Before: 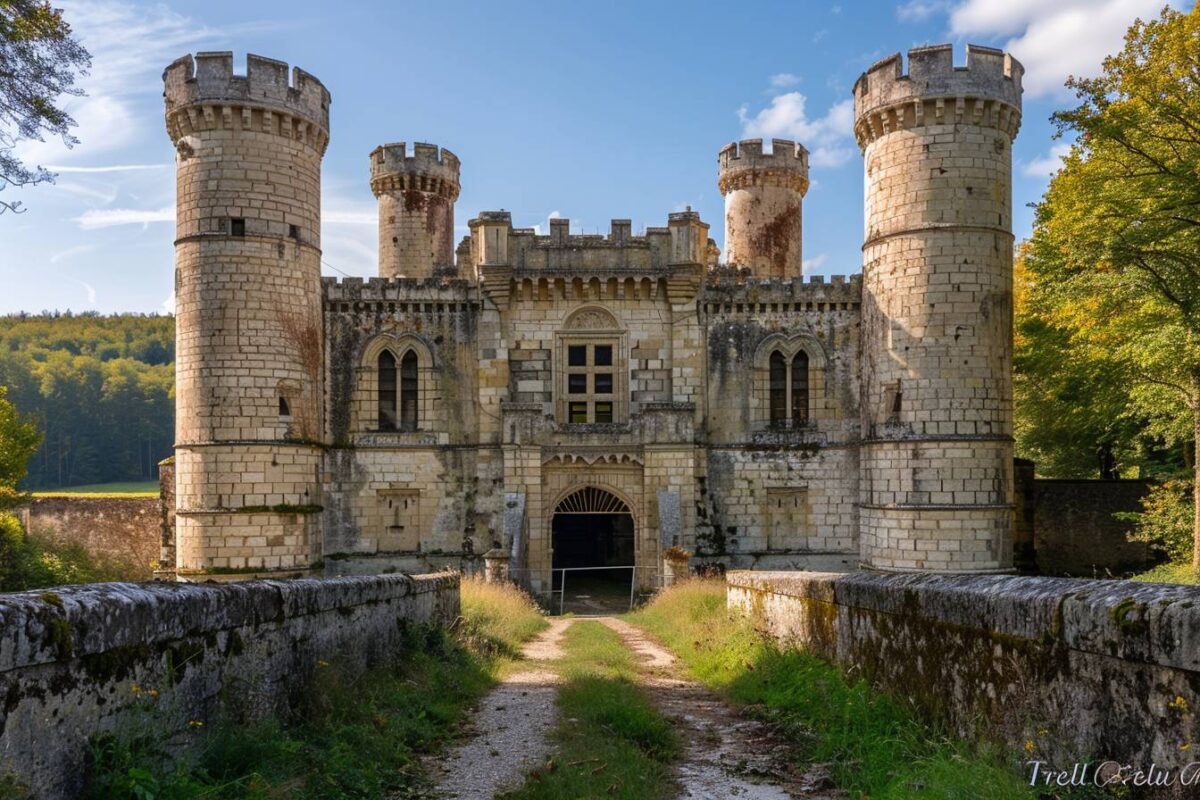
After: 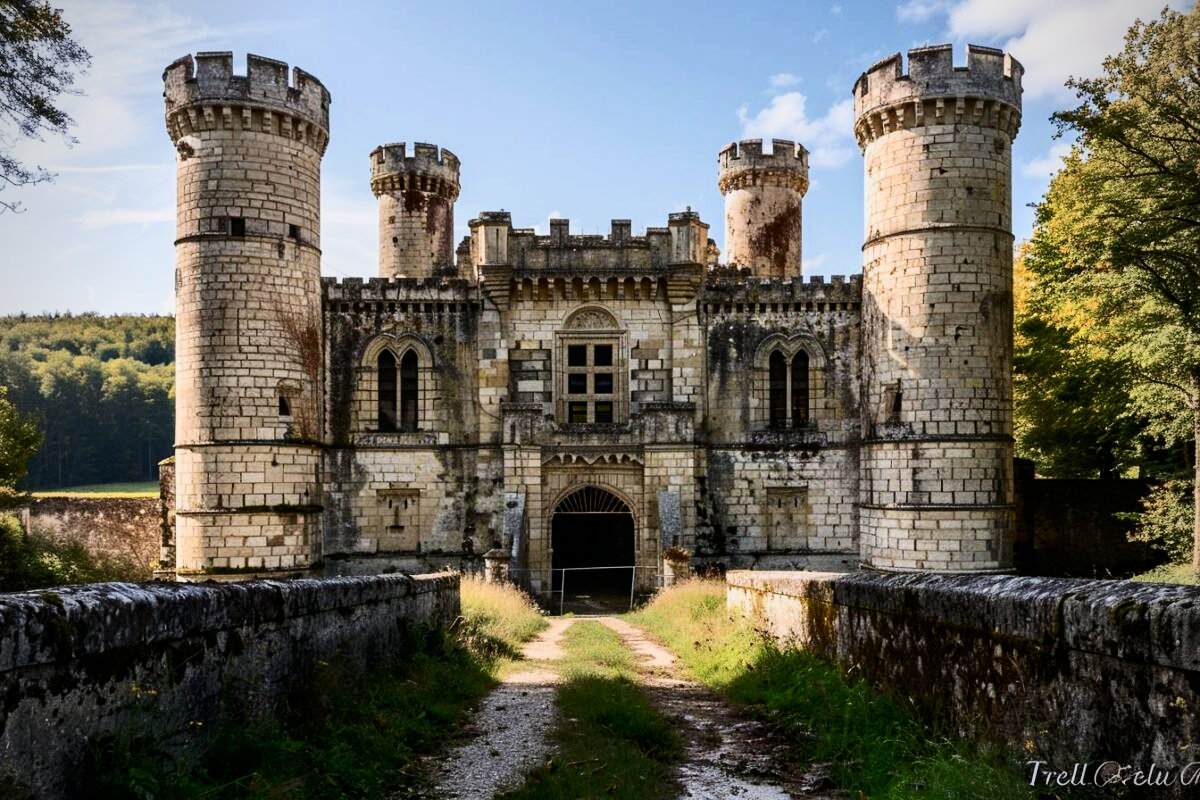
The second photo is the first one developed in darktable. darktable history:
filmic rgb: black relative exposure -7.65 EV, white relative exposure 4.56 EV, hardness 3.61, contrast 1.05
contrast brightness saturation: contrast 0.39, brightness 0.1
vignetting: on, module defaults
